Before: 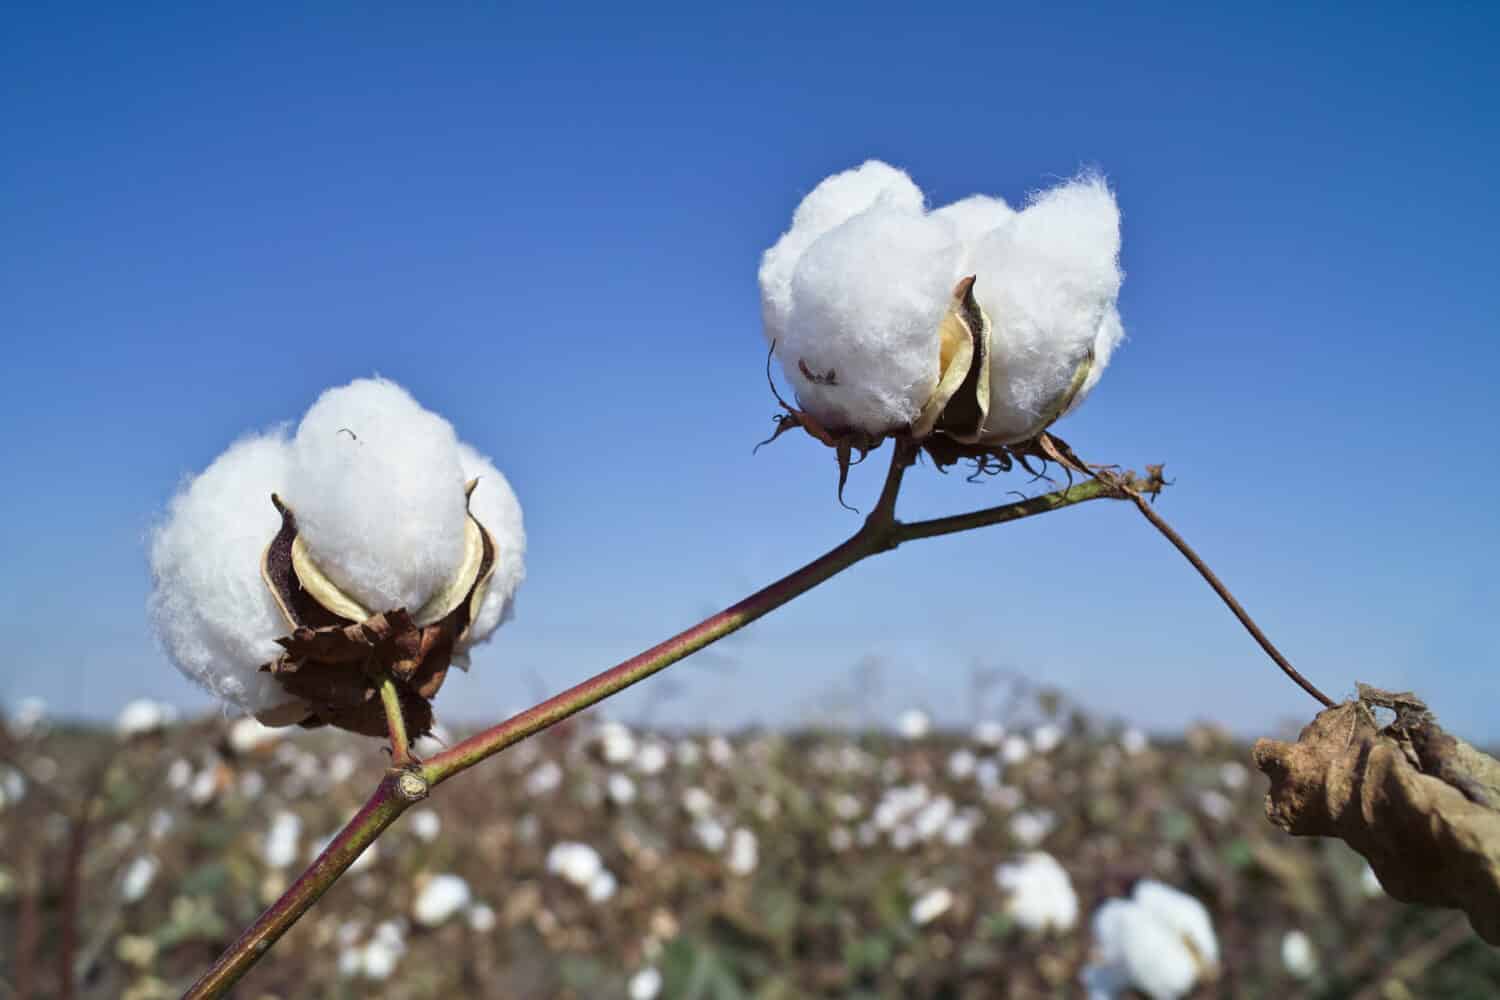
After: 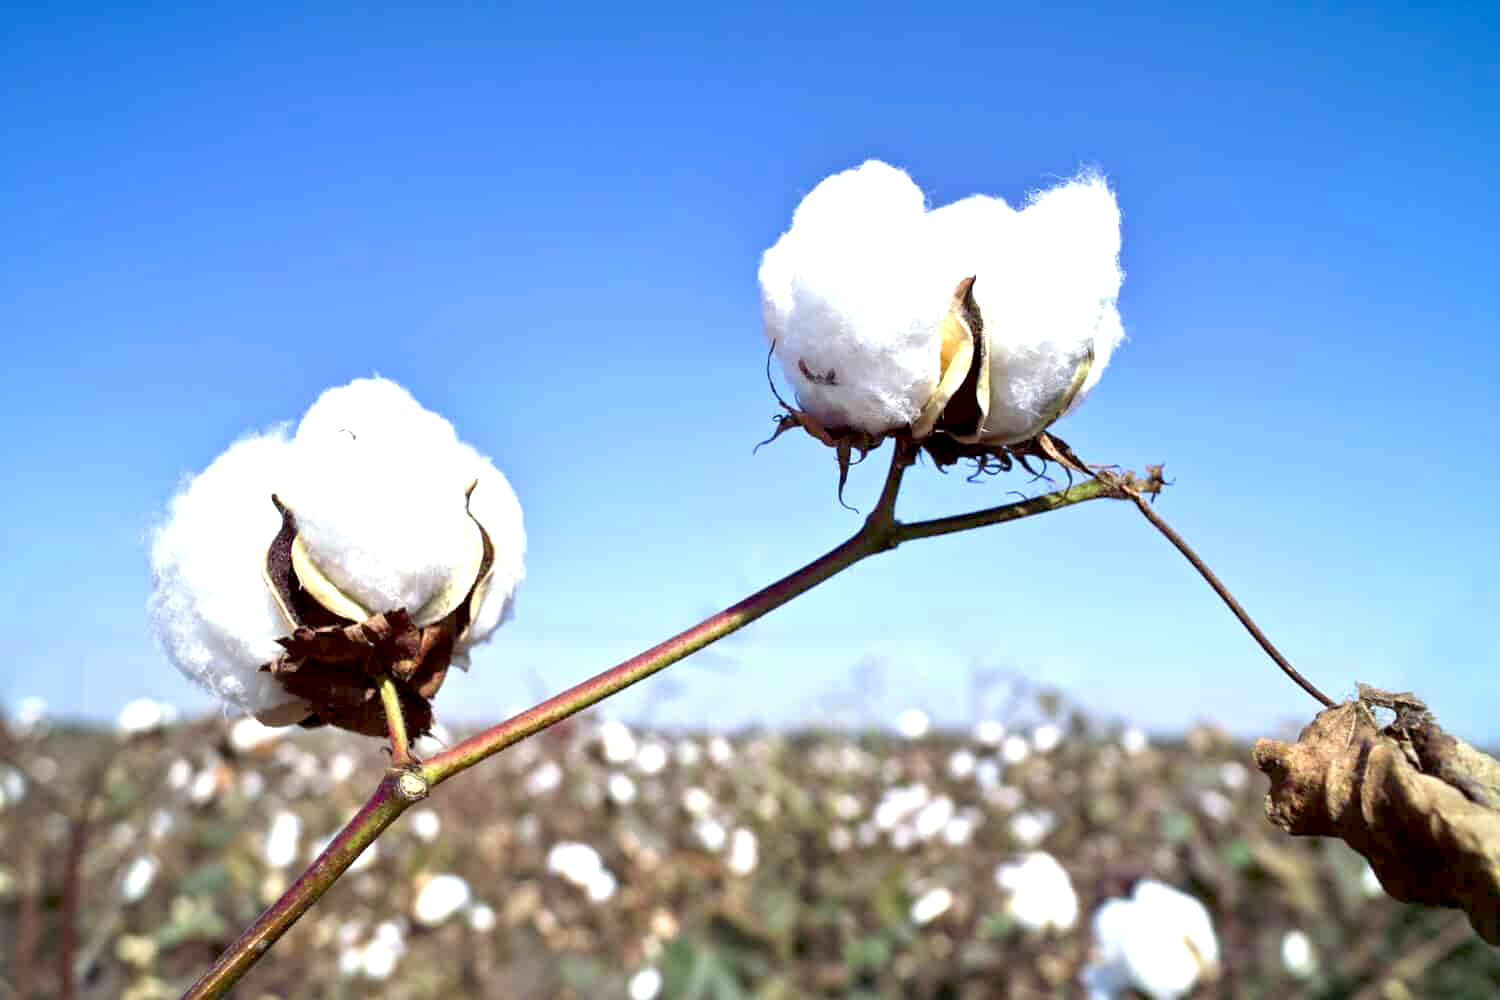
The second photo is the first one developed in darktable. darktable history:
exposure: black level correction 0.008, exposure 0.976 EV, compensate highlight preservation false
